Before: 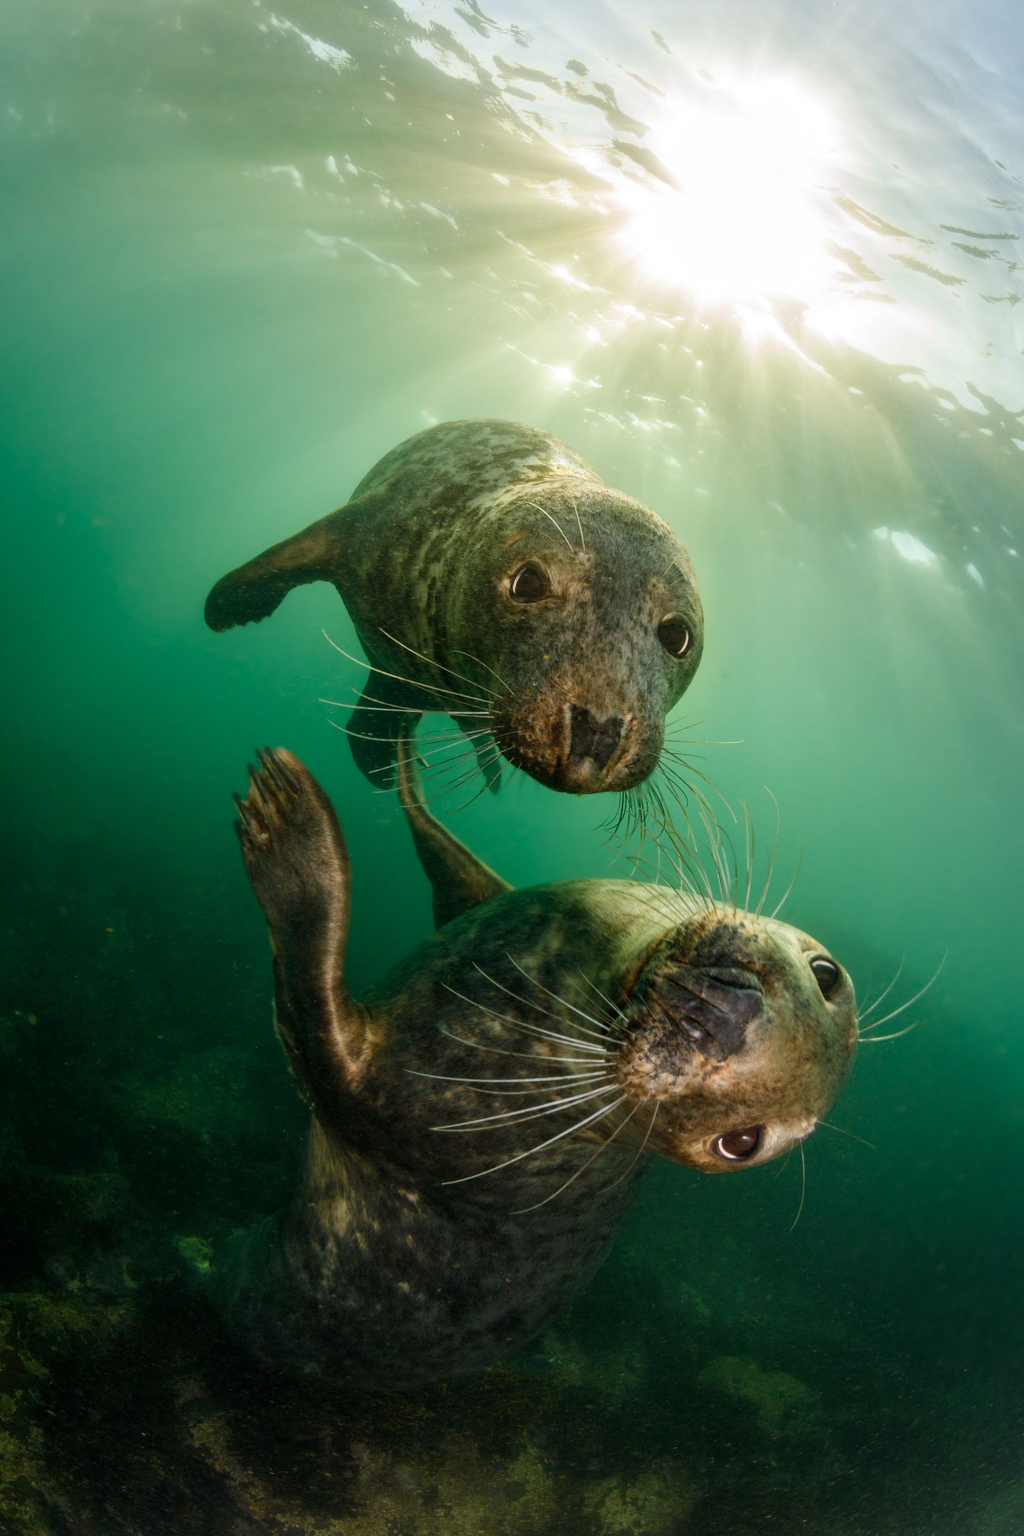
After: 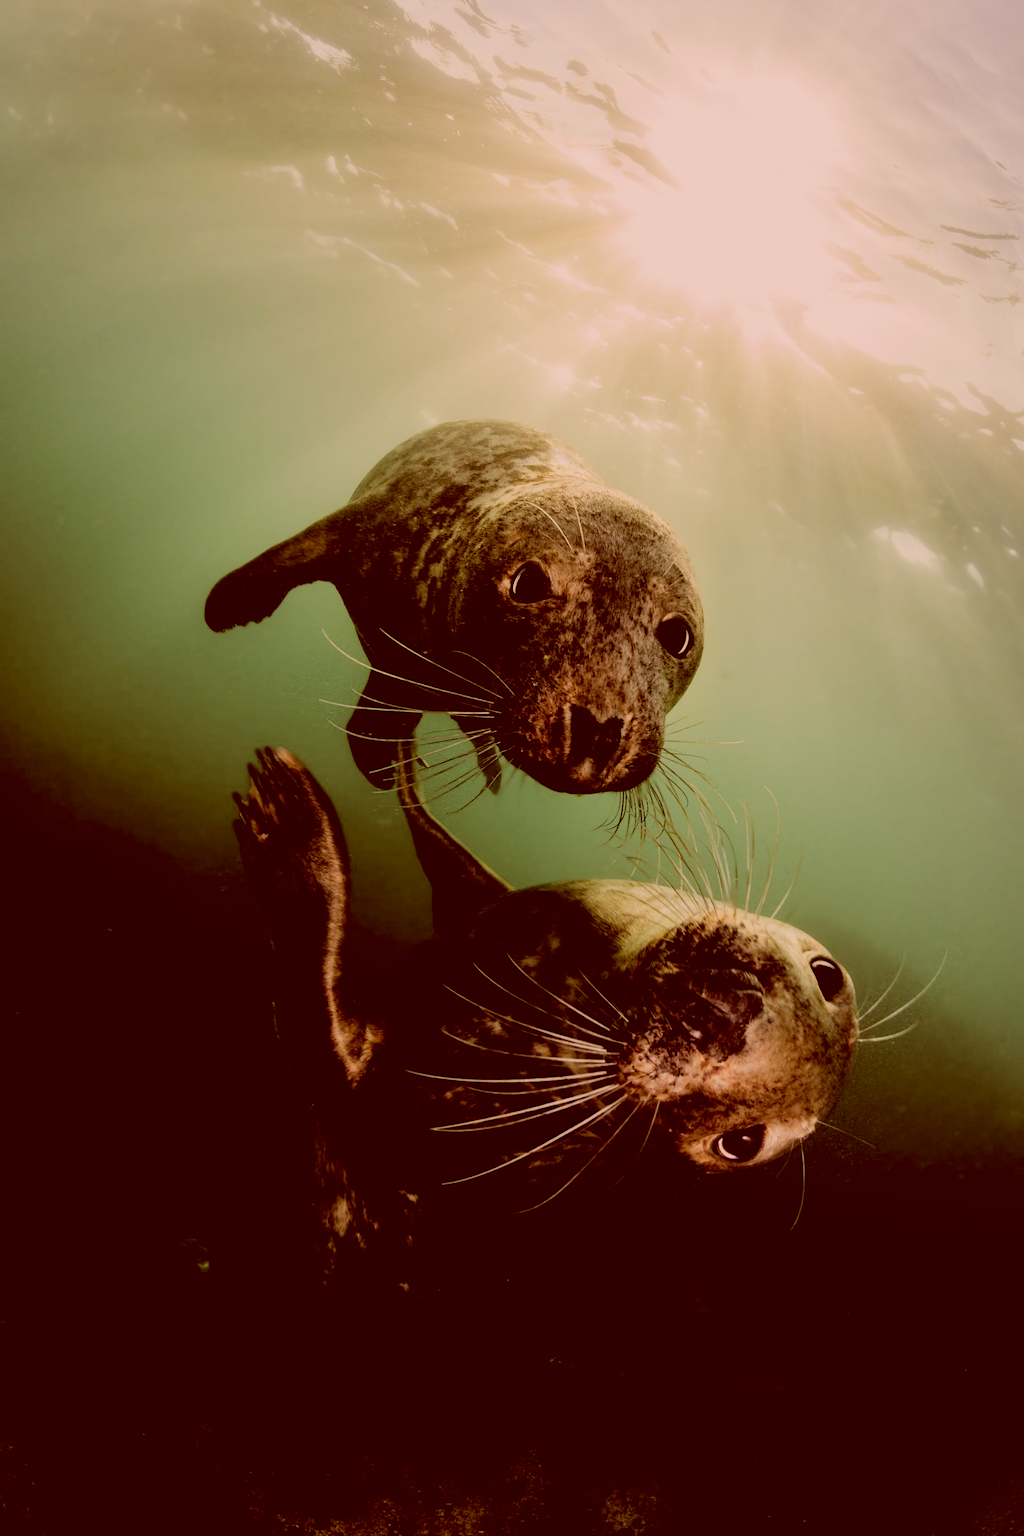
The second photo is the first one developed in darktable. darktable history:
filmic rgb: black relative exposure -3.21 EV, white relative exposure 7.02 EV, hardness 1.46, contrast 1.35
color correction: highlights a* 9.03, highlights b* 8.71, shadows a* 40, shadows b* 40, saturation 0.8
